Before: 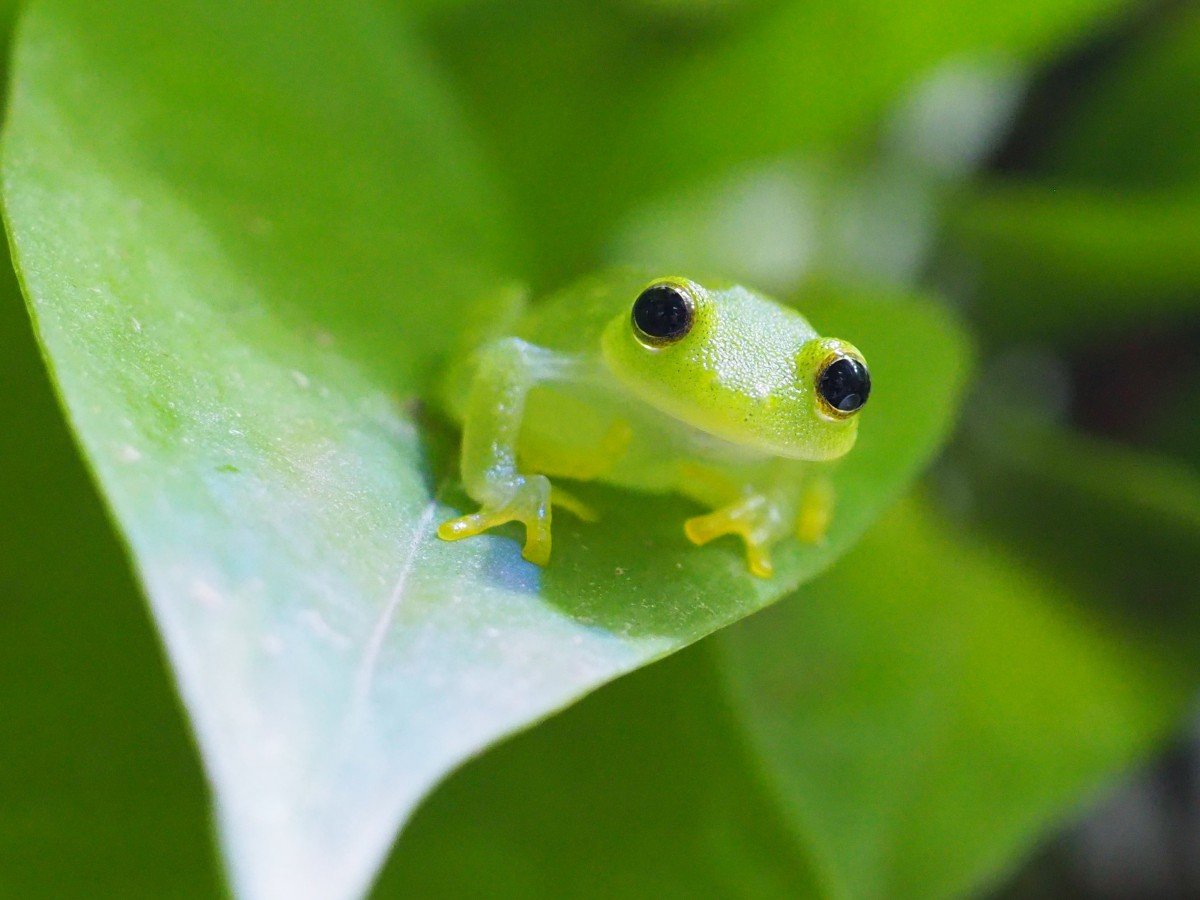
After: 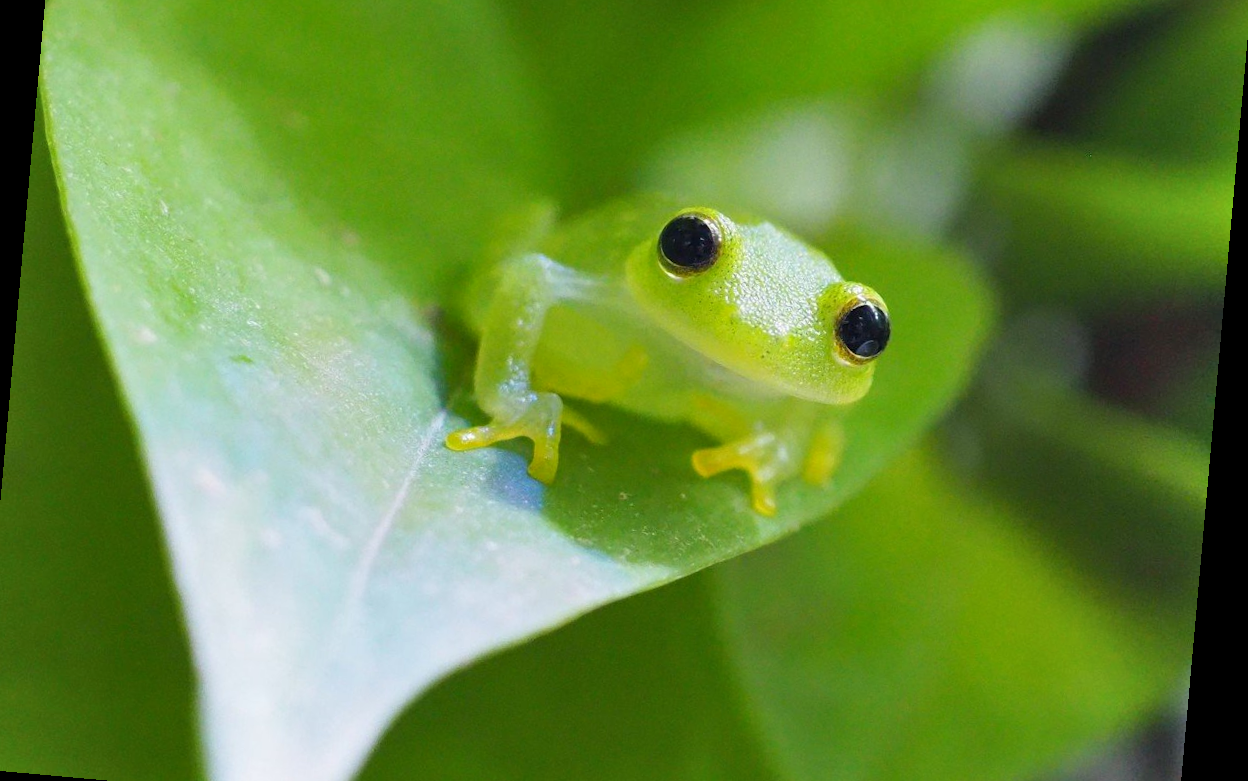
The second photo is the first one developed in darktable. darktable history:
rotate and perspective: rotation 5.12°, automatic cropping off
crop and rotate: left 1.814%, top 12.818%, right 0.25%, bottom 9.225%
shadows and highlights: shadows 52.34, highlights -28.23, soften with gaussian
